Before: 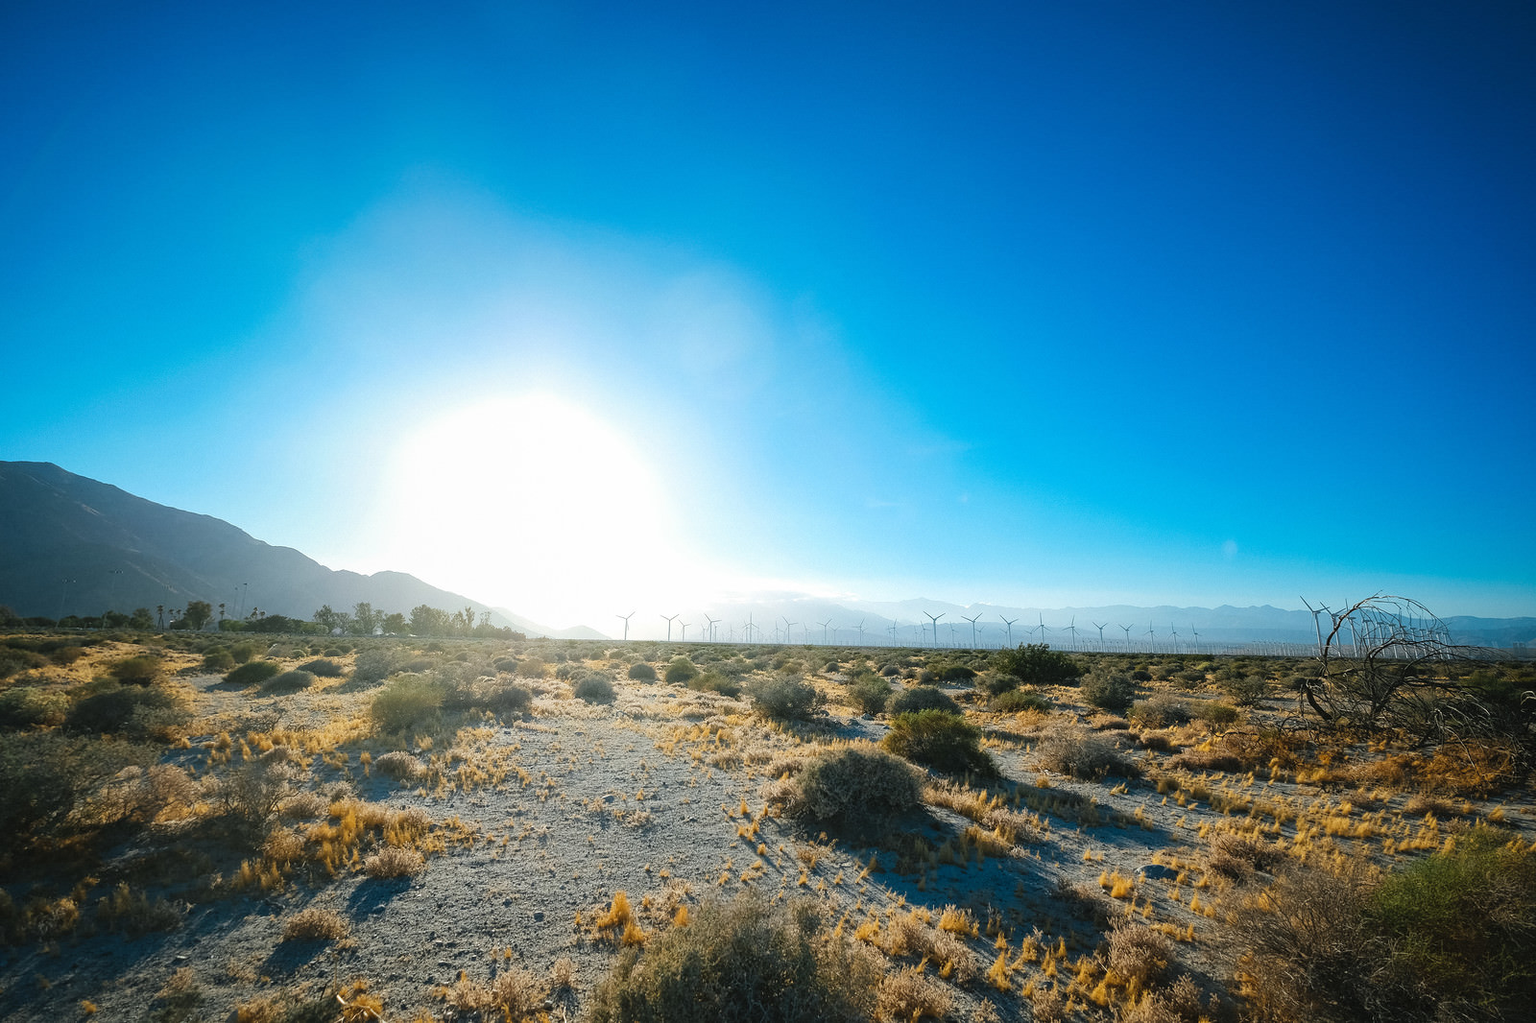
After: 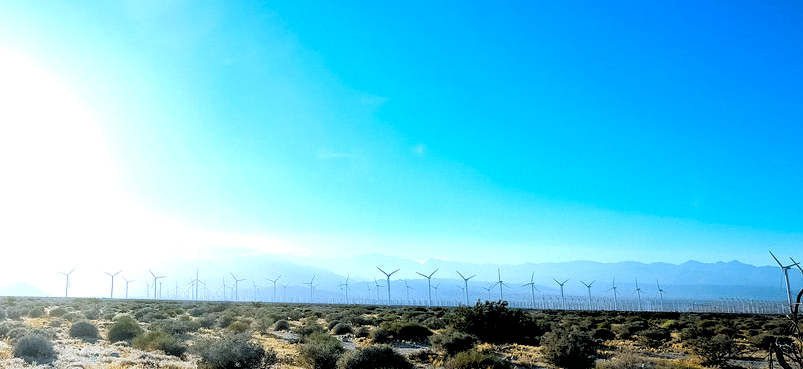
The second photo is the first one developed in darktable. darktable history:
crop: left 36.607%, top 34.735%, right 13.146%, bottom 30.611%
exposure: exposure 0.081 EV, compensate highlight preservation false
rgb levels: levels [[0.034, 0.472, 0.904], [0, 0.5, 1], [0, 0.5, 1]]
color balance: lift [1, 1, 0.999, 1.001], gamma [1, 1.003, 1.005, 0.995], gain [1, 0.992, 0.988, 1.012], contrast 5%, output saturation 110%
white balance: red 0.931, blue 1.11
